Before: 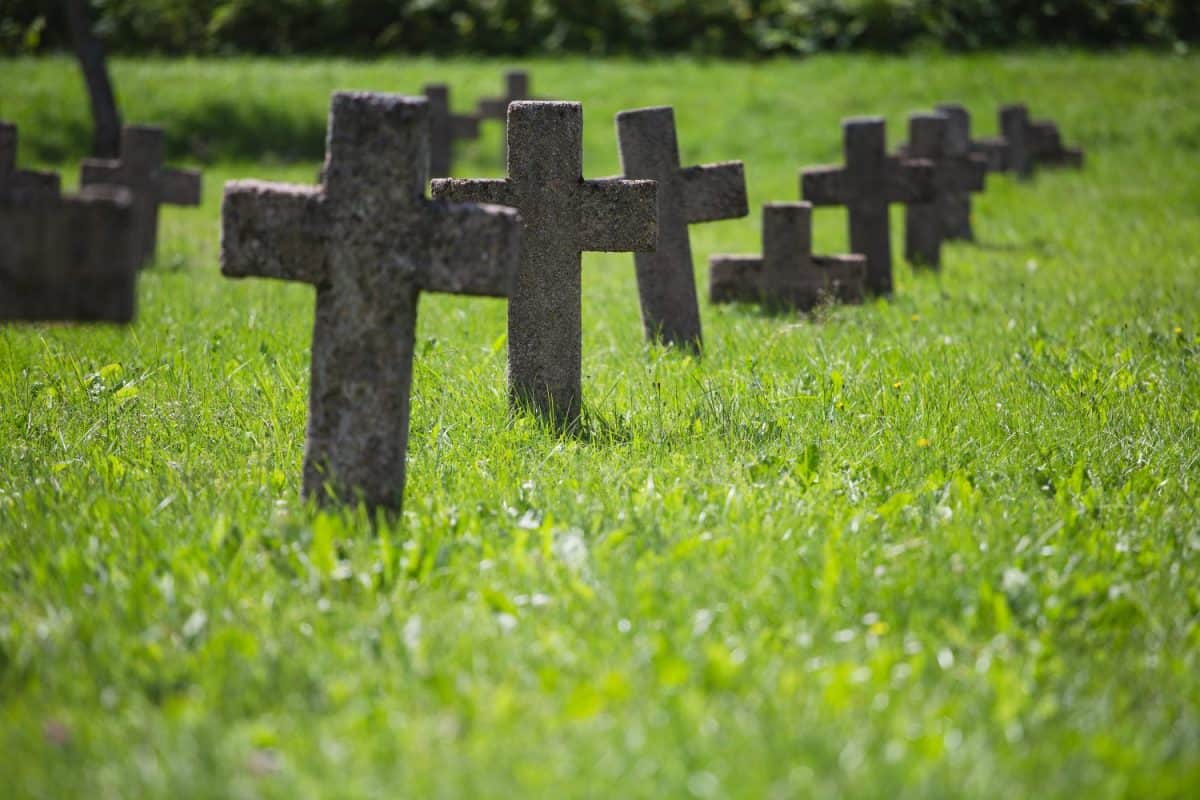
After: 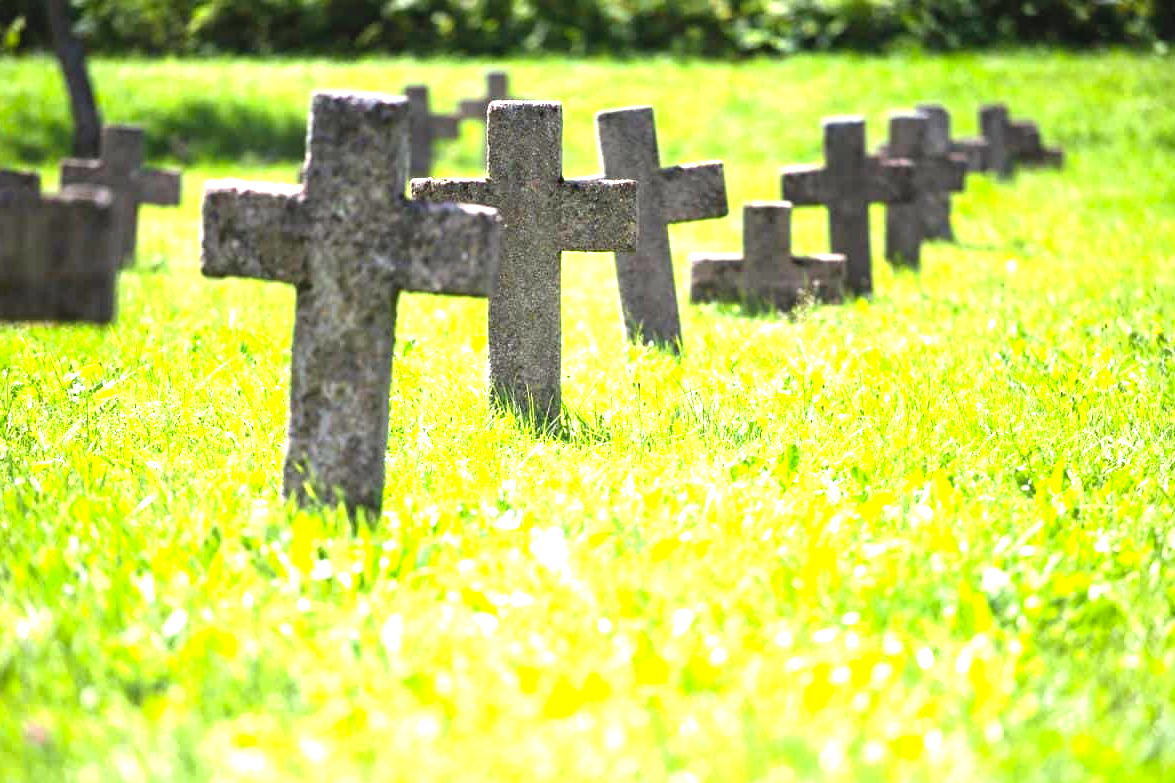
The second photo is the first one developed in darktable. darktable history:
levels: levels [0, 0.281, 0.562]
crop: left 1.743%, right 0.268%, bottom 2.011%
